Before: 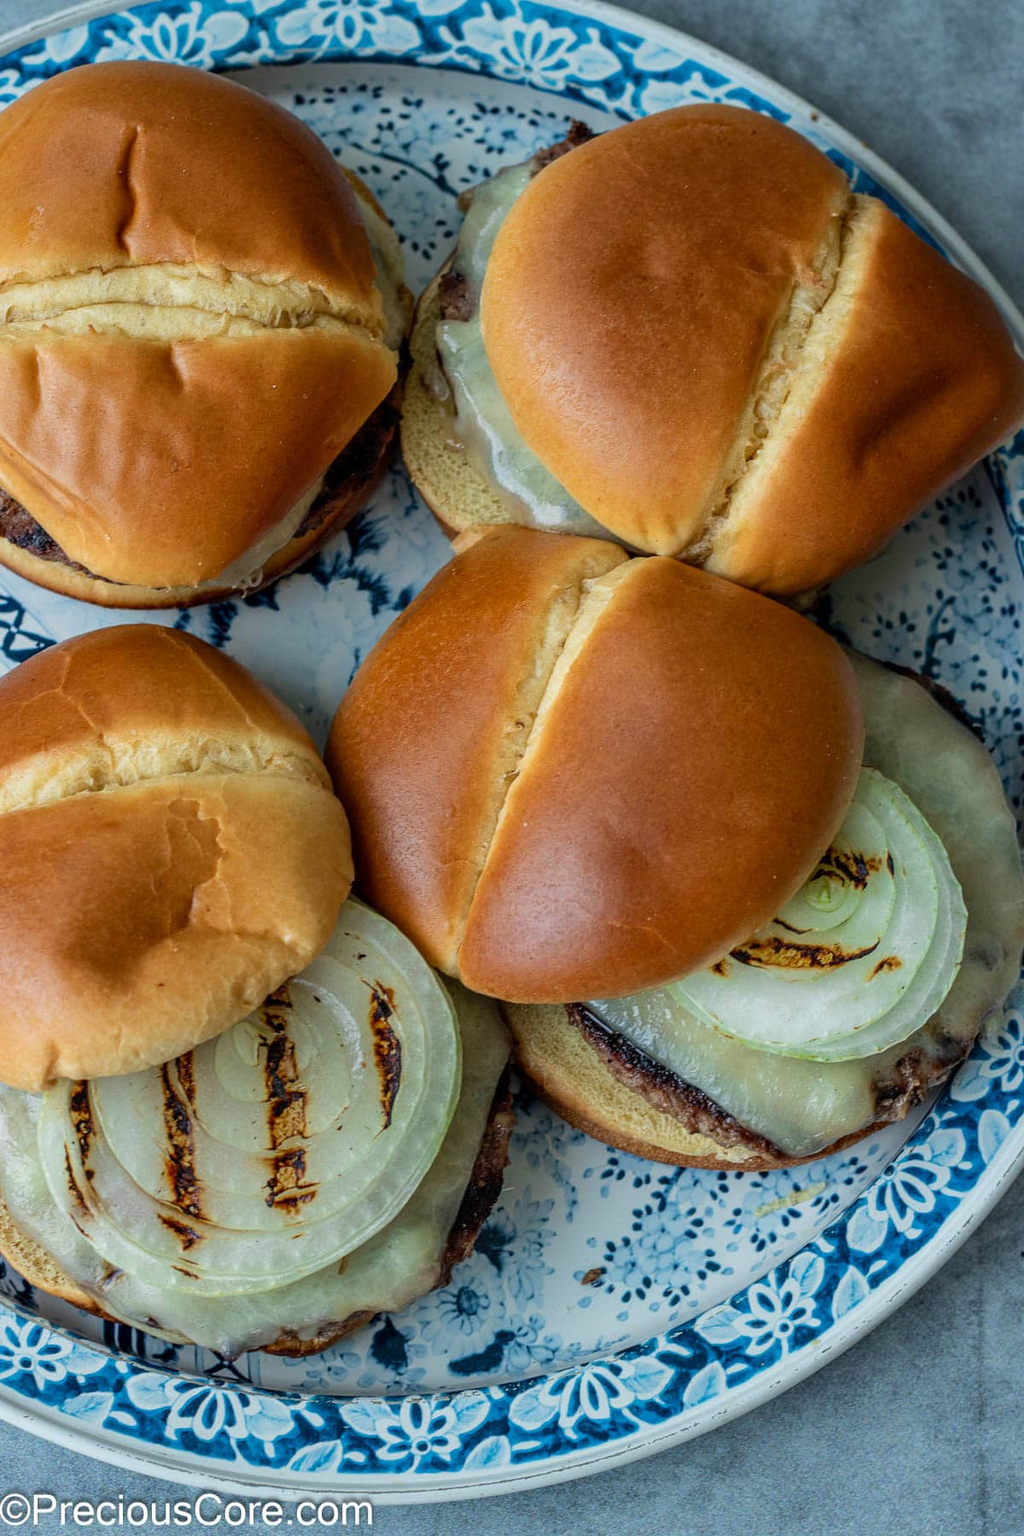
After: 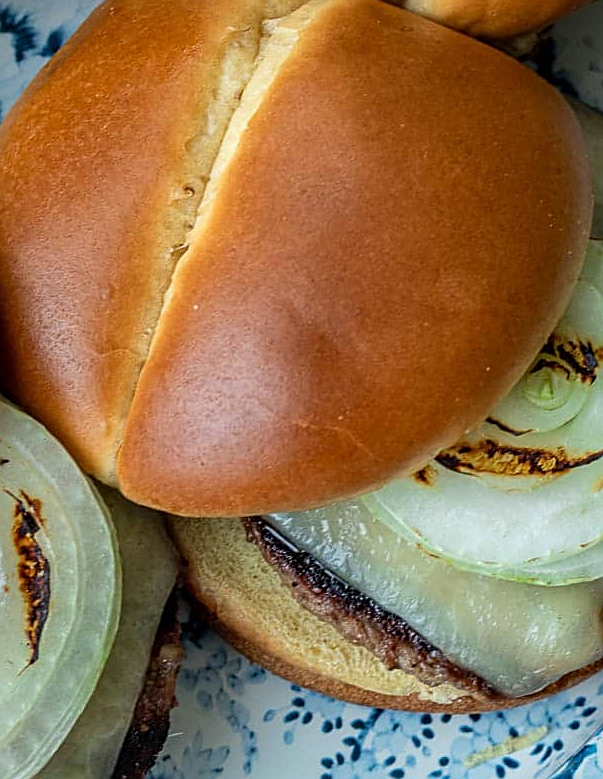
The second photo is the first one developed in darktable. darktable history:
exposure: exposure 0.197 EV, compensate highlight preservation false
crop: left 35.03%, top 36.625%, right 14.663%, bottom 20.057%
sharpen: on, module defaults
